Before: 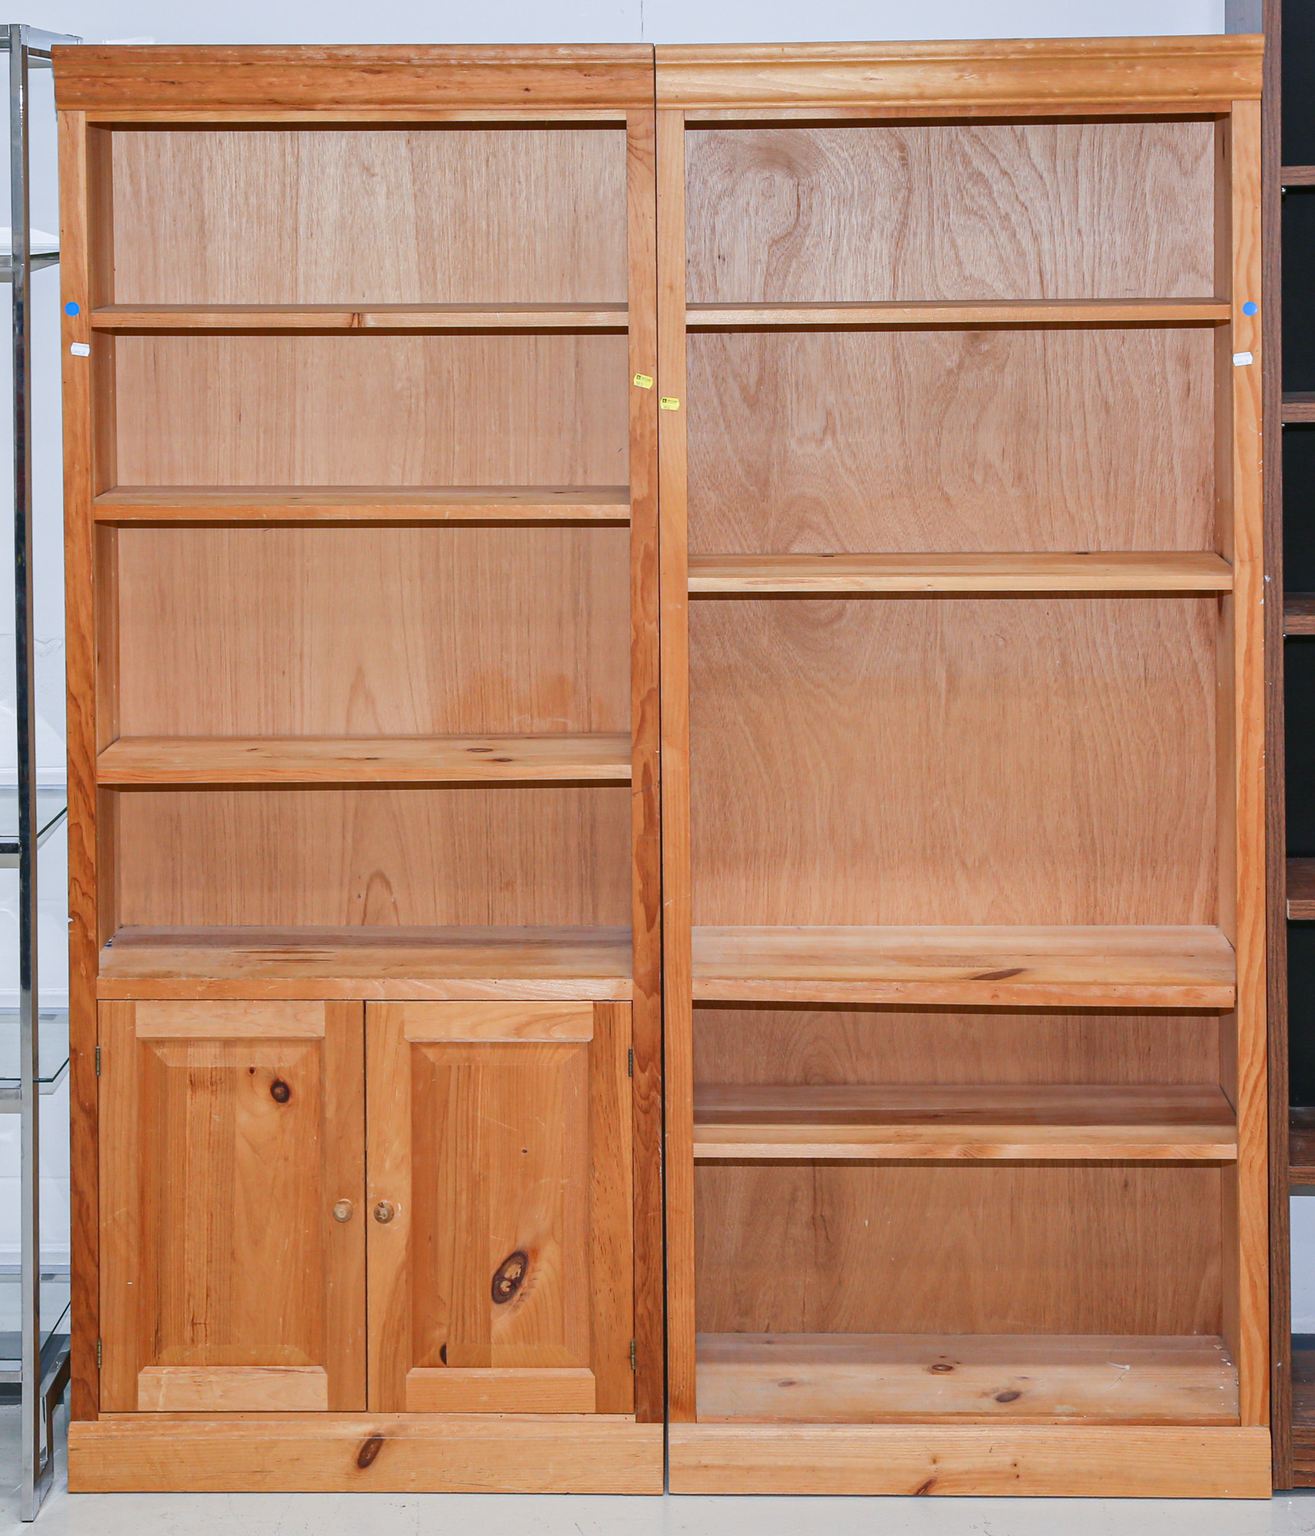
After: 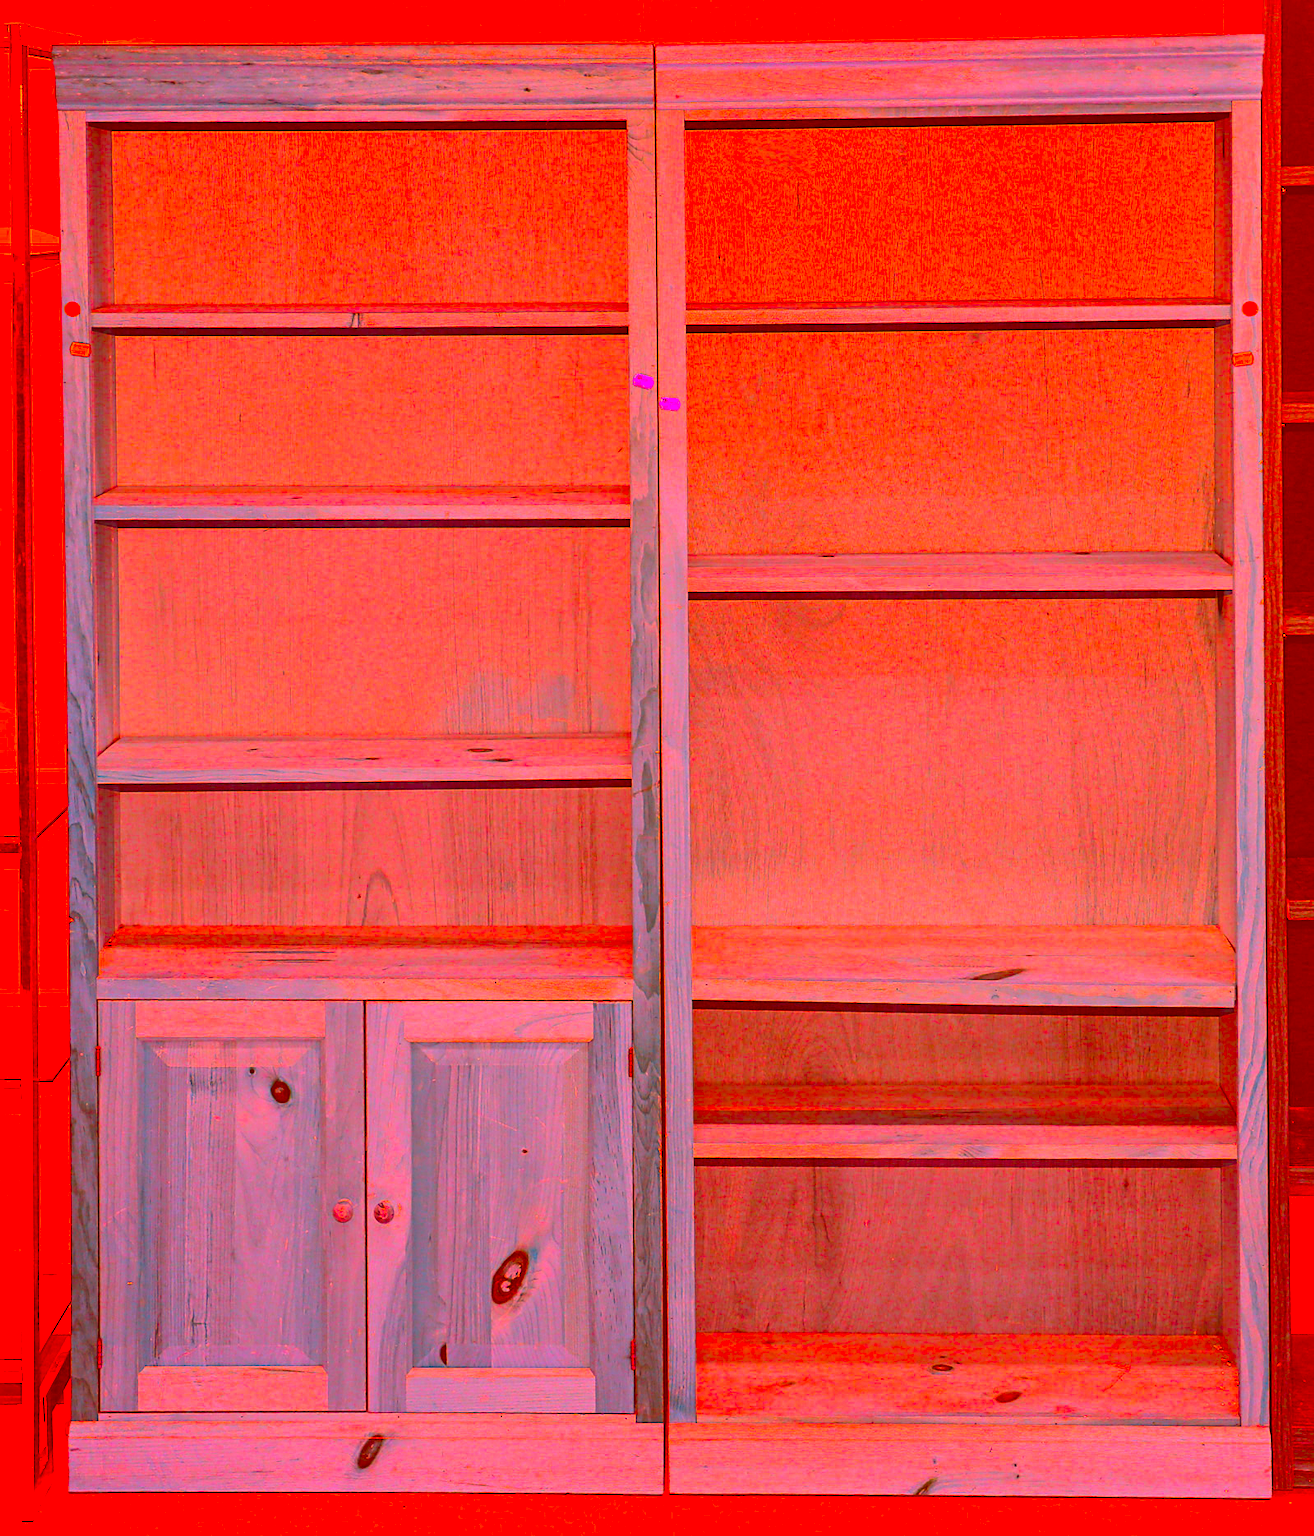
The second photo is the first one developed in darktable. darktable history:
color correction: highlights a* -39.68, highlights b* -40, shadows a* -40, shadows b* -40, saturation -3
sharpen: amount 0.6
